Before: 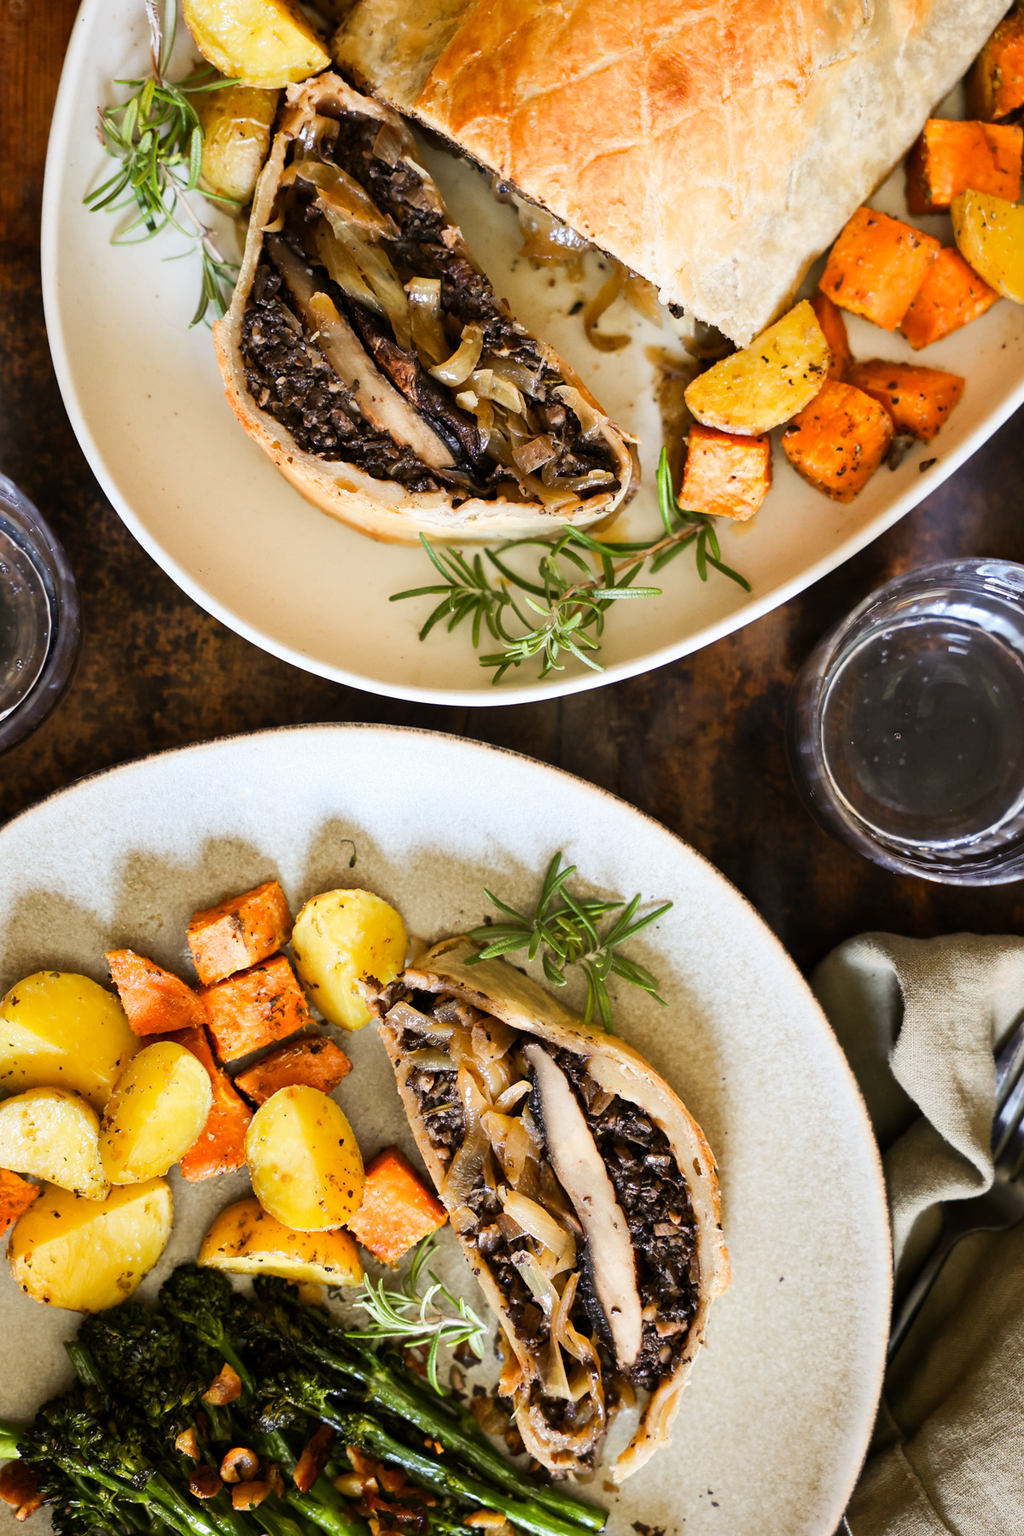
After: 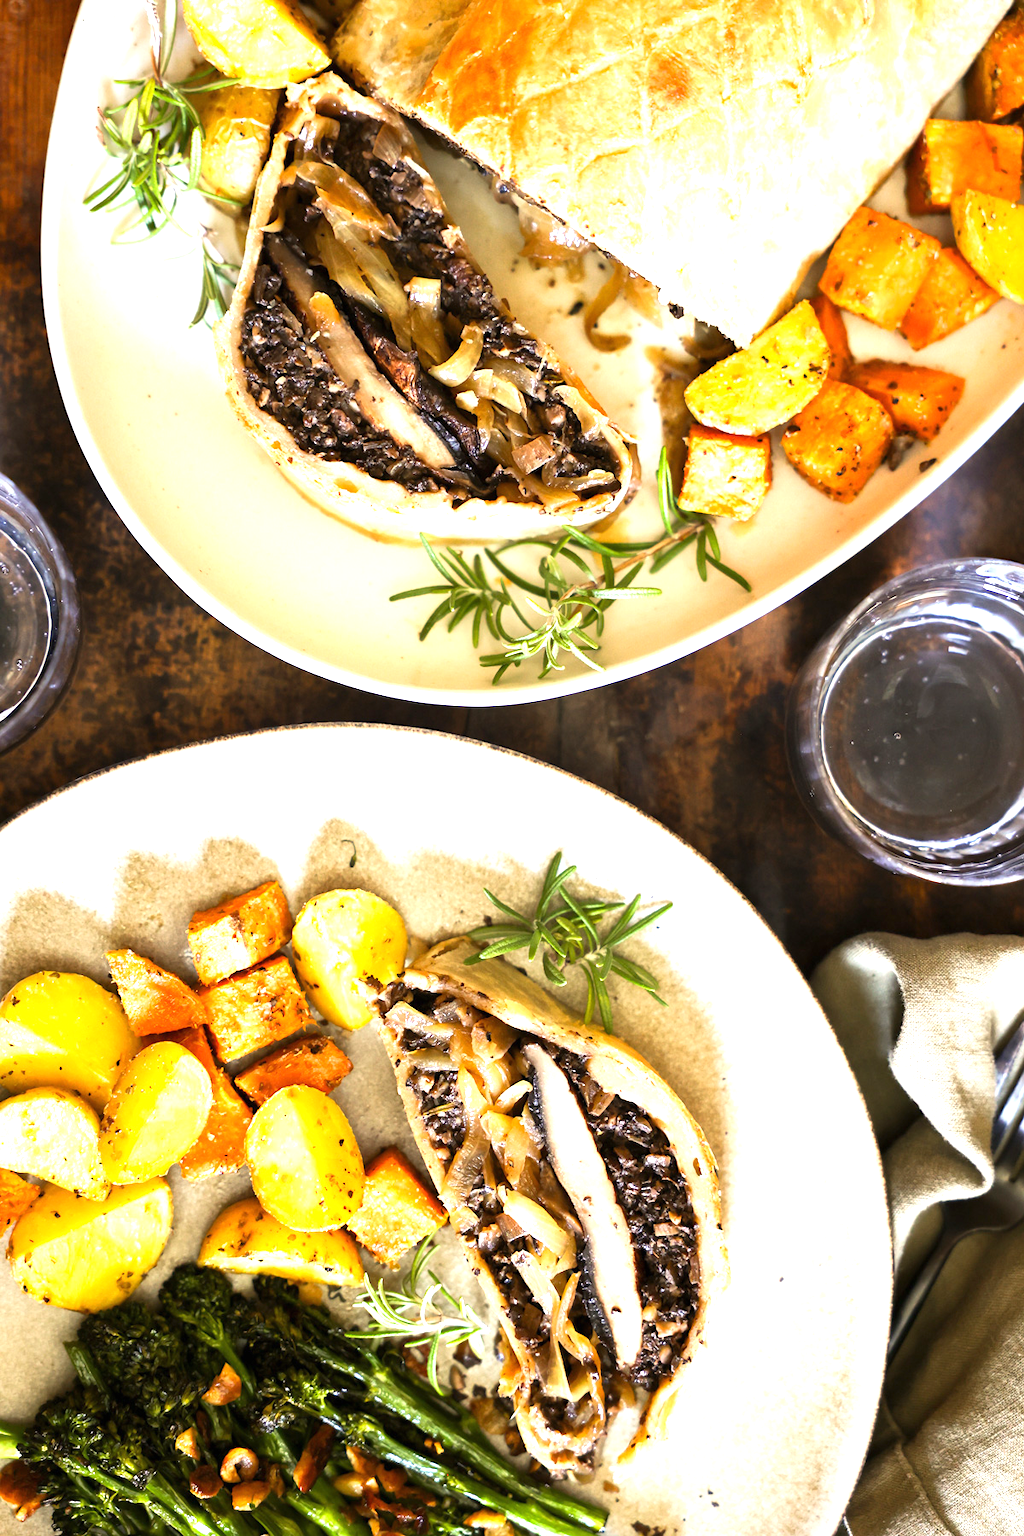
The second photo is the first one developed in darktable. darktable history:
exposure: black level correction 0, exposure 1.097 EV, compensate exposure bias true, compensate highlight preservation false
